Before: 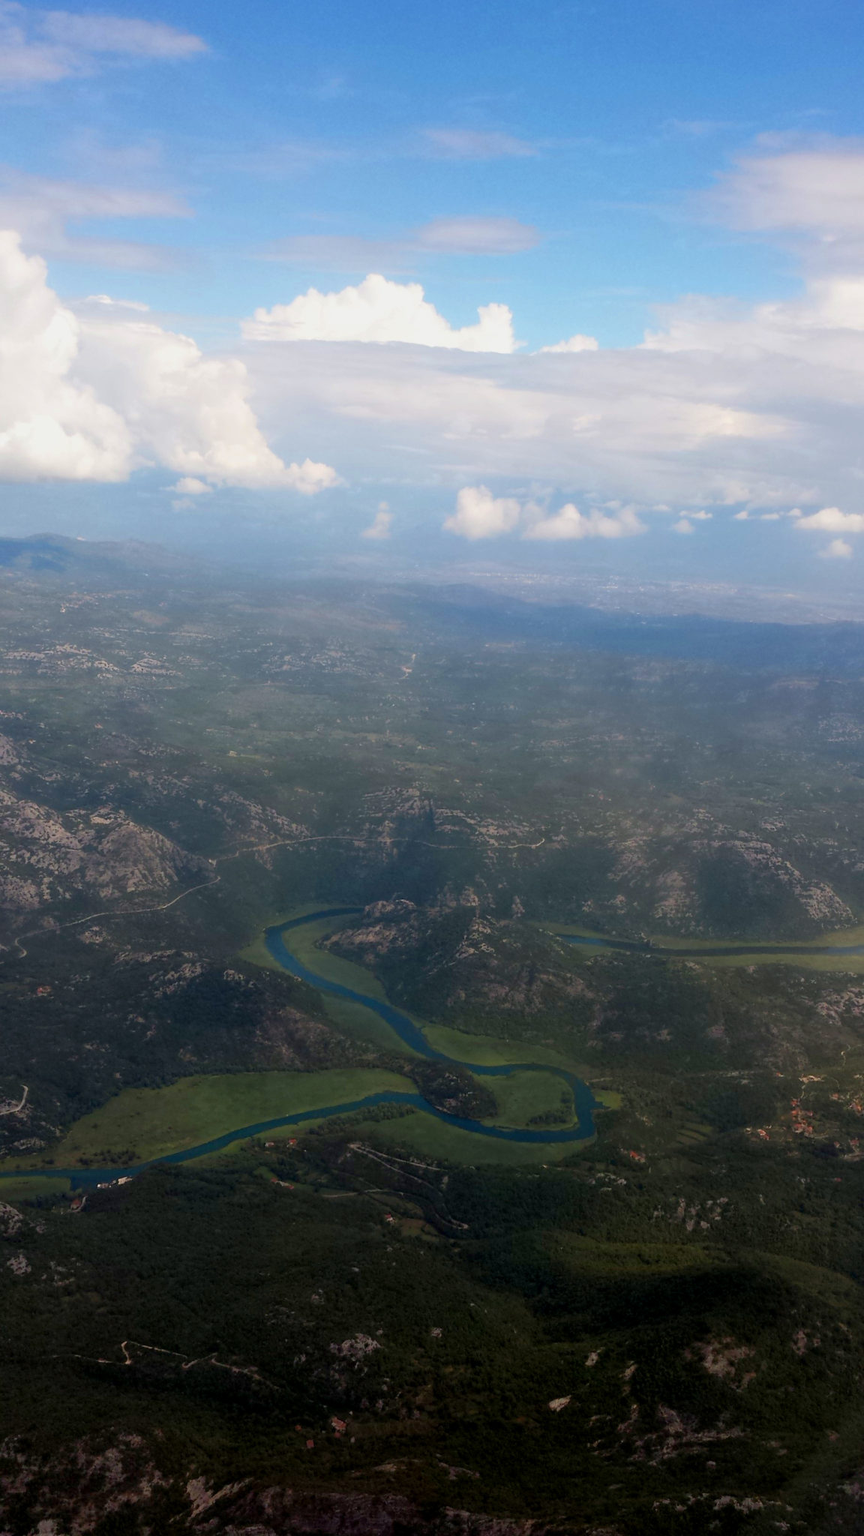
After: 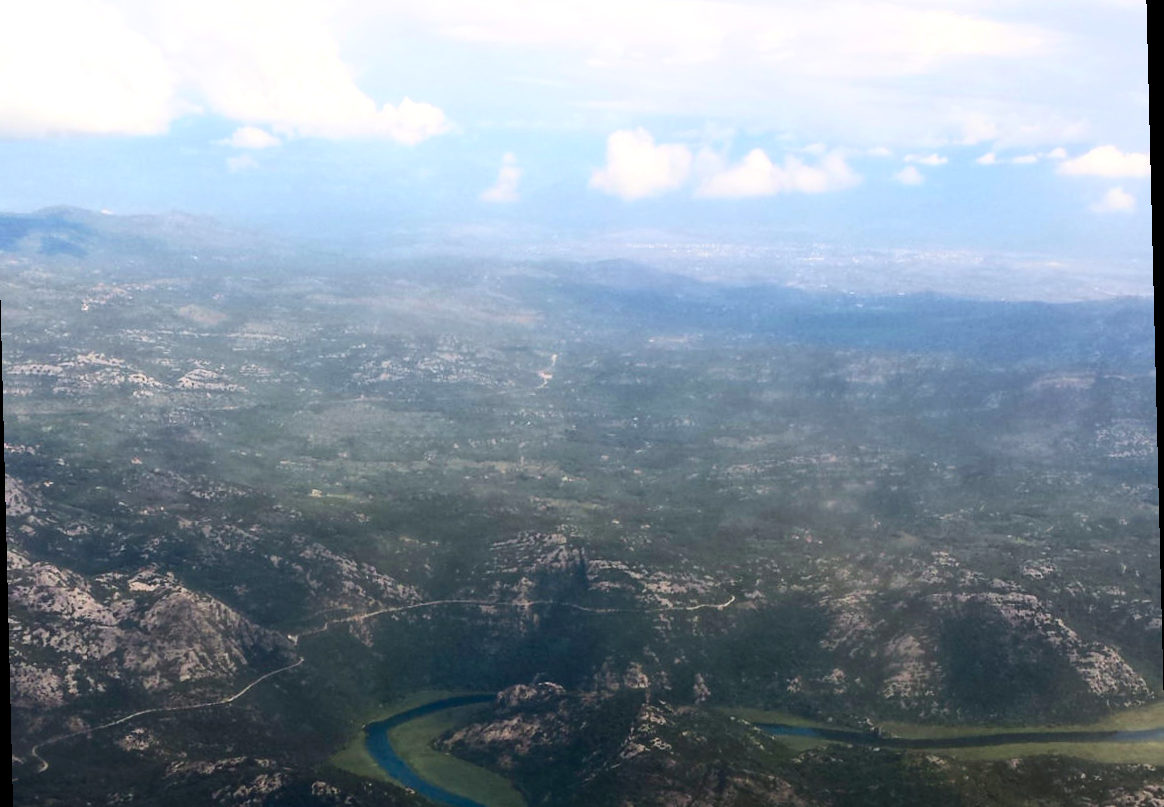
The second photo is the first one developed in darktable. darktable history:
rotate and perspective: rotation -1.42°, crop left 0.016, crop right 0.984, crop top 0.035, crop bottom 0.965
contrast brightness saturation: contrast 0.28
exposure: black level correction 0, exposure 0.5 EV, compensate exposure bias true, compensate highlight preservation false
crop and rotate: top 23.84%, bottom 34.294%
